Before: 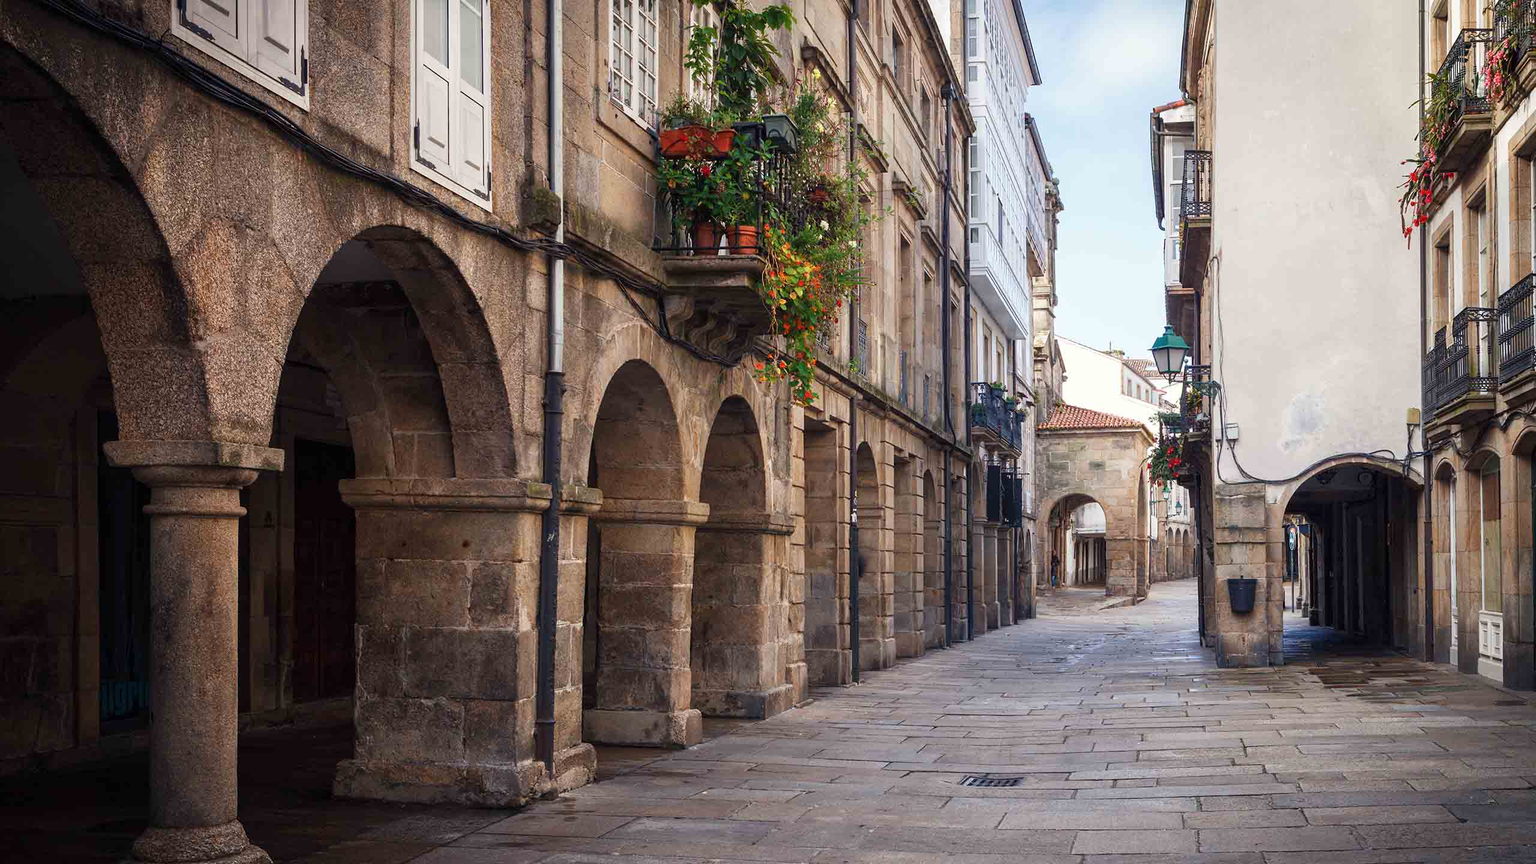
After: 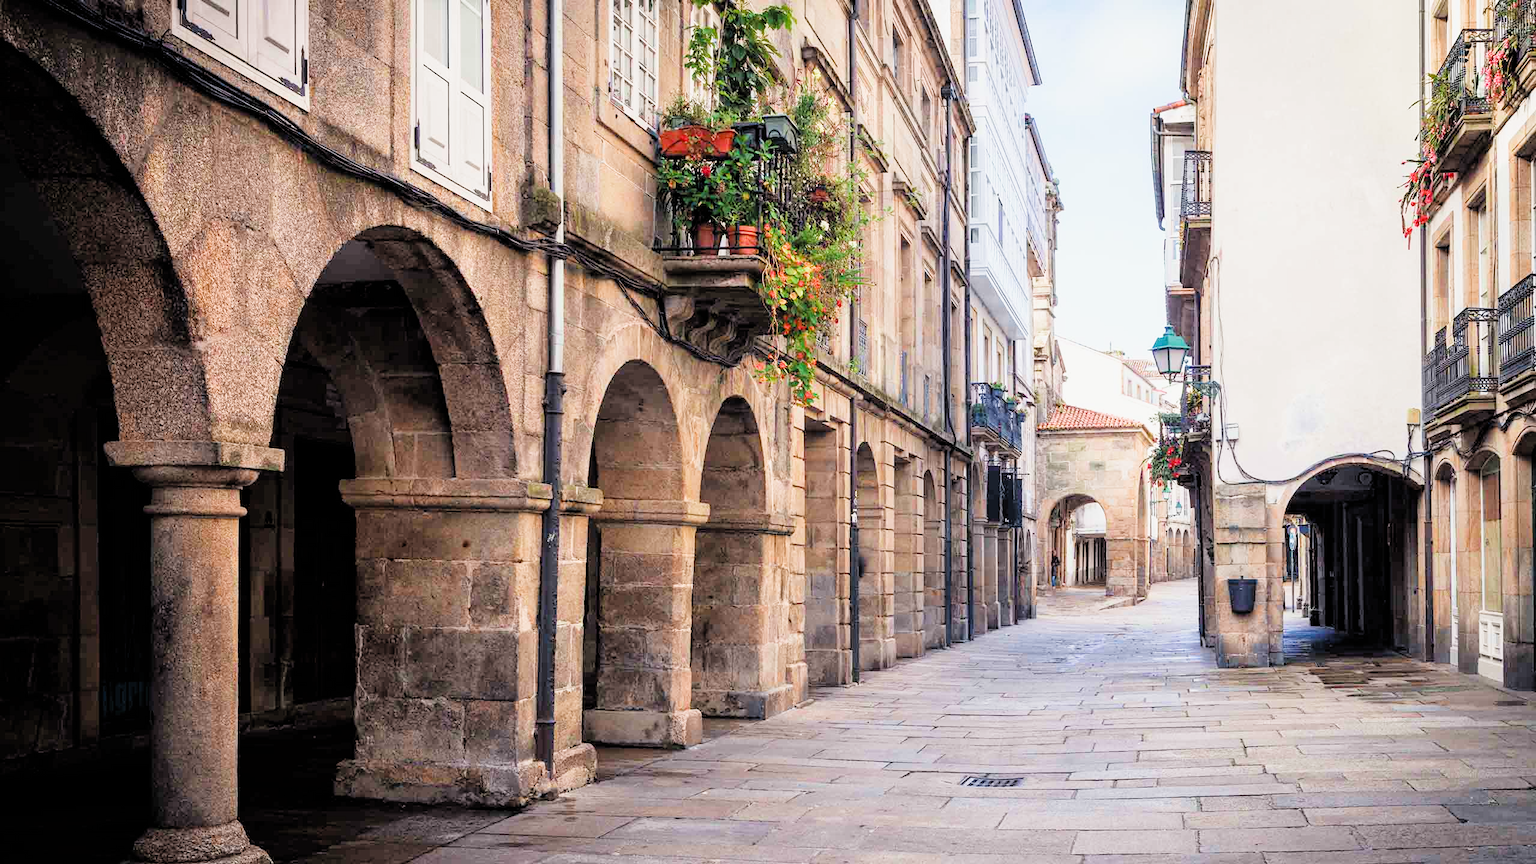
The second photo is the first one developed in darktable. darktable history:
filmic rgb: black relative exposure -4.58 EV, white relative exposure 4.8 EV, threshold 3 EV, hardness 2.36, latitude 36.07%, contrast 1.048, highlights saturation mix 1.32%, shadows ↔ highlights balance 1.25%, color science v4 (2020), enable highlight reconstruction true
exposure: black level correction 0, exposure 1.45 EV, compensate exposure bias true, compensate highlight preservation false
